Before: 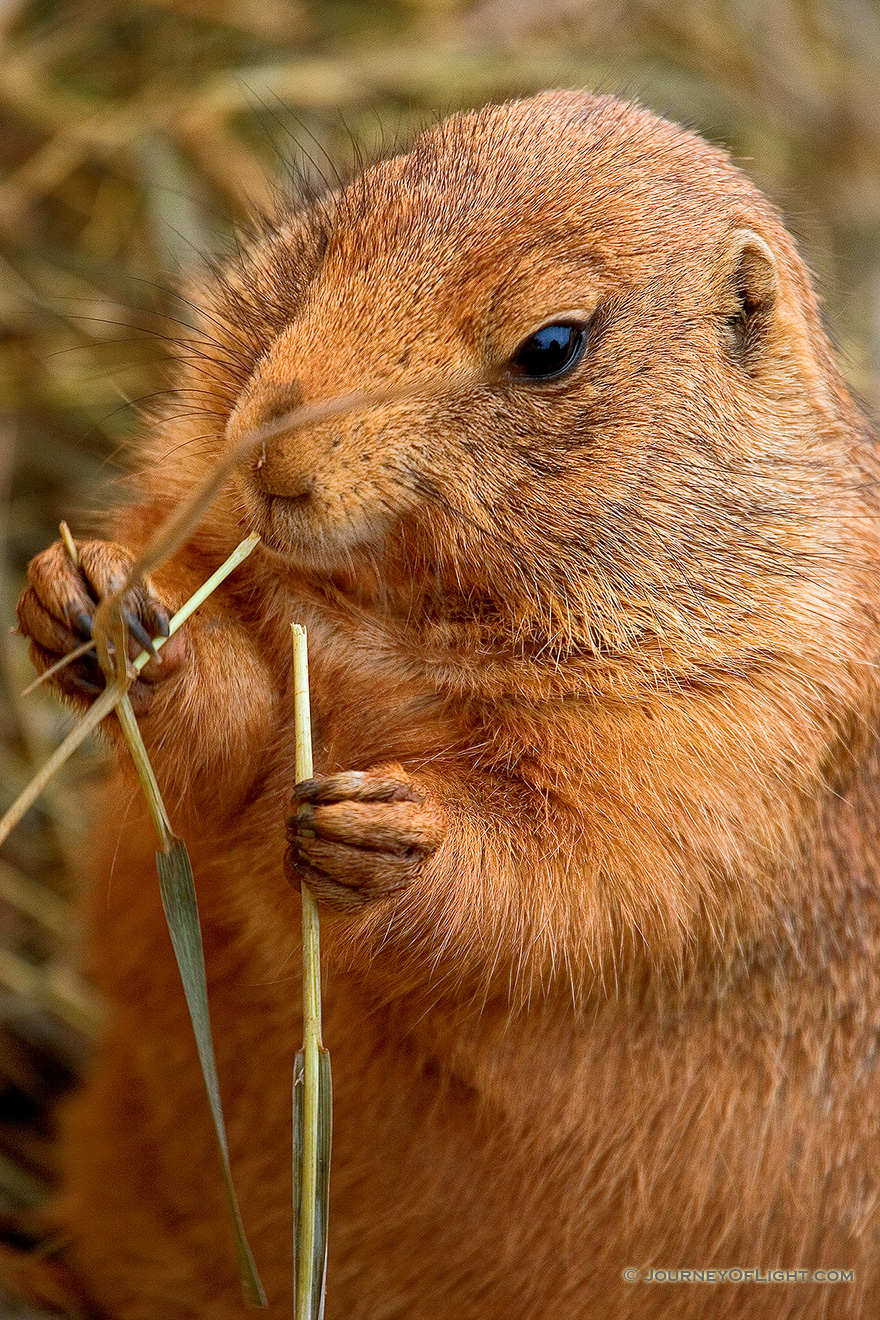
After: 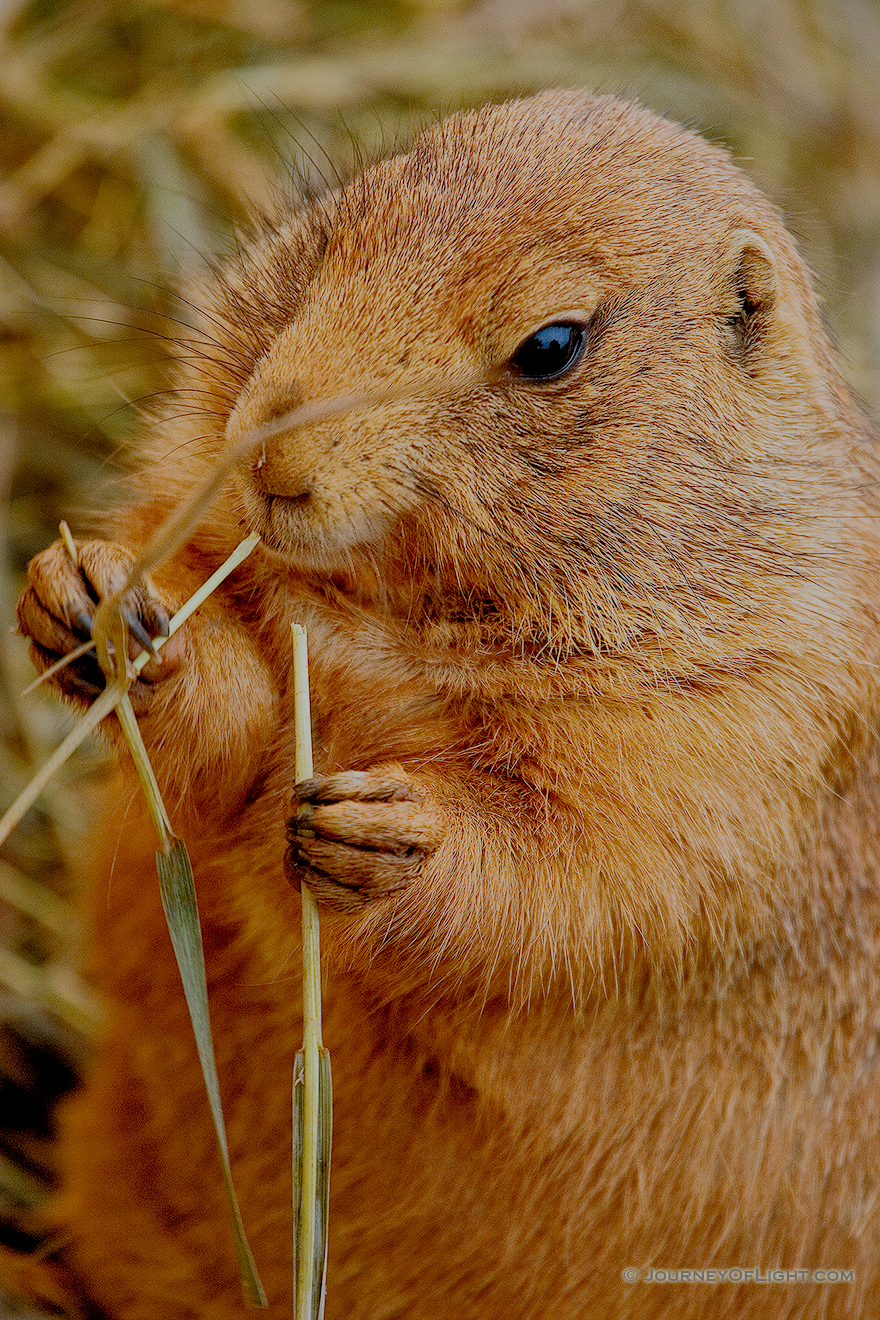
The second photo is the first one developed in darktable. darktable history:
local contrast: mode bilateral grid, contrast 21, coarseness 49, detail 119%, midtone range 0.2
shadows and highlights: shadows 30.89, highlights 0.047, soften with gaussian
filmic rgb: black relative exposure -8 EV, white relative exposure 8 EV, hardness 2.43, latitude 11.06%, contrast 0.707, highlights saturation mix 9.53%, shadows ↔ highlights balance 1.57%, preserve chrominance no, color science v4 (2020), contrast in shadows soft
